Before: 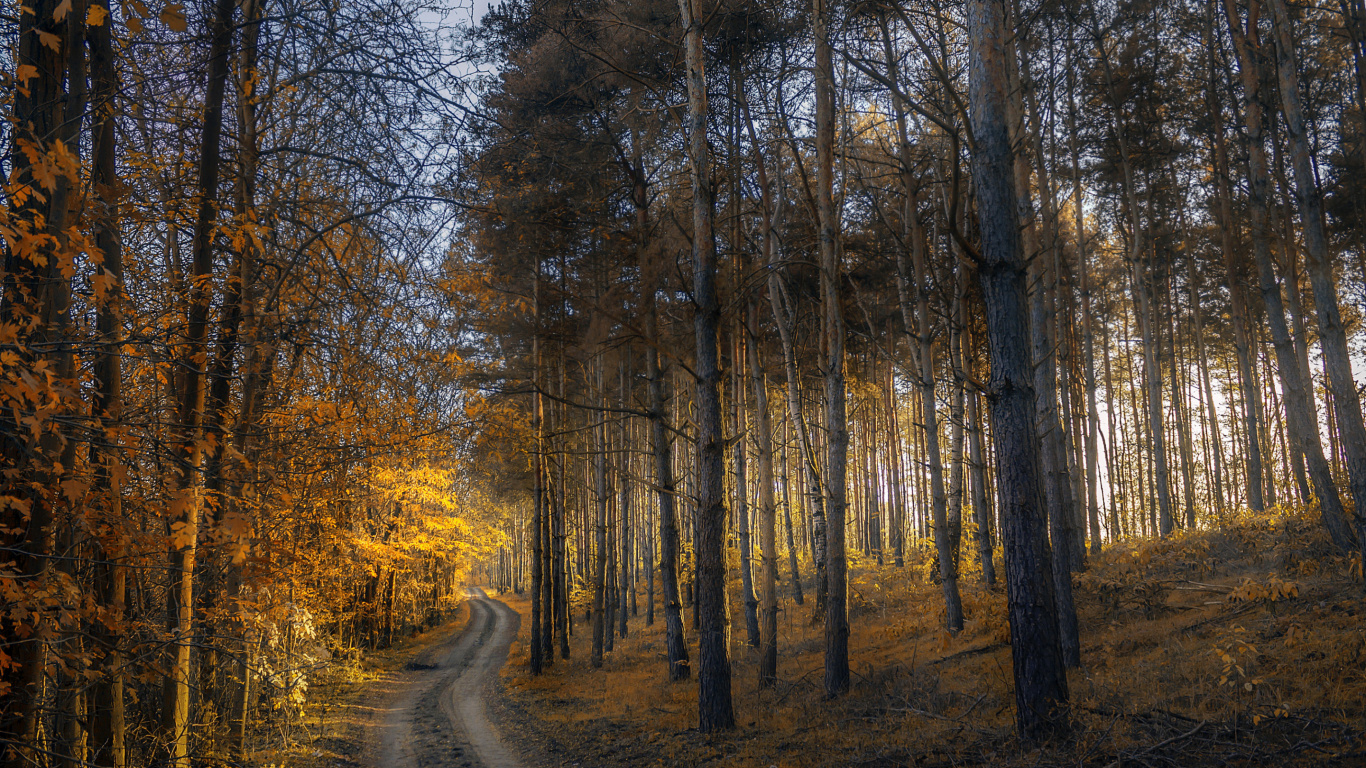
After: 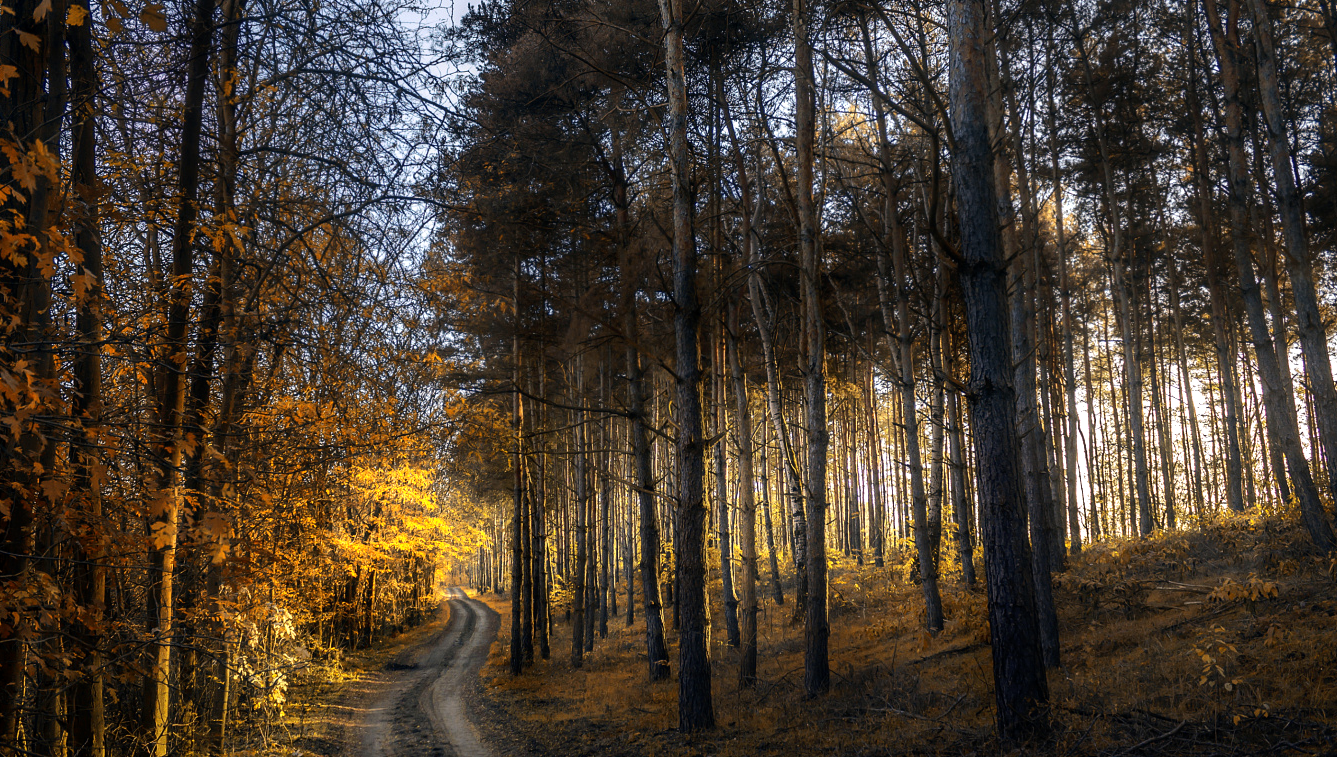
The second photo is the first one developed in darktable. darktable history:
tone equalizer: -8 EV -0.77 EV, -7 EV -0.689 EV, -6 EV -0.585 EV, -5 EV -0.408 EV, -3 EV 0.372 EV, -2 EV 0.6 EV, -1 EV 0.686 EV, +0 EV 0.777 EV, edges refinement/feathering 500, mask exposure compensation -1.24 EV, preserve details no
exposure: black level correction 0.002, exposure -0.107 EV, compensate exposure bias true, compensate highlight preservation false
crop and rotate: left 1.474%, right 0.586%, bottom 1.345%
